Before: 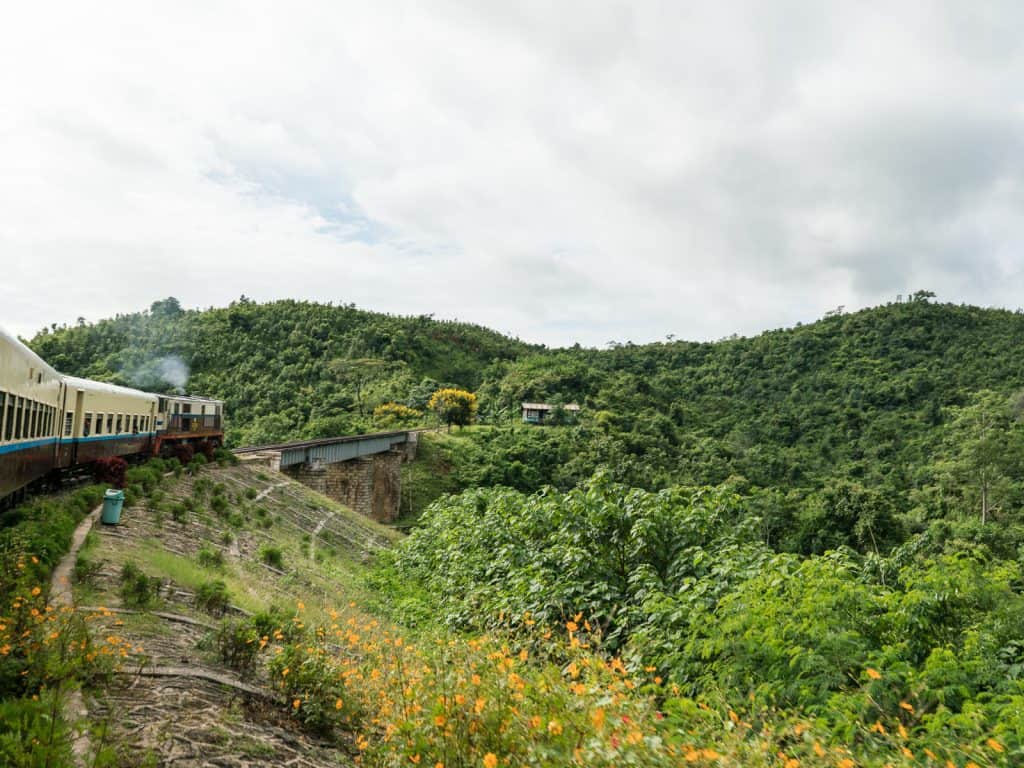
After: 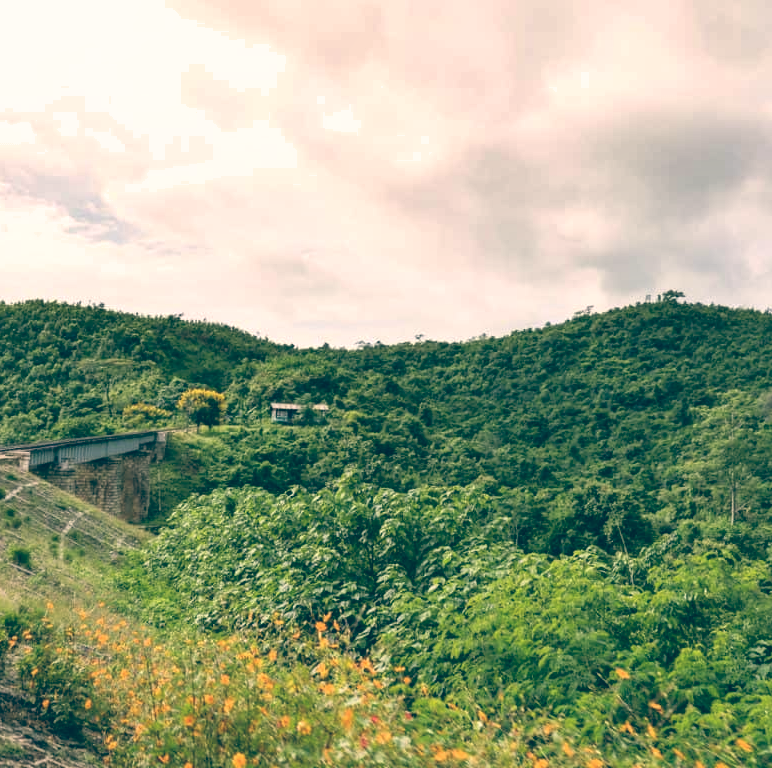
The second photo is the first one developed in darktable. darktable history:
shadows and highlights: white point adjustment 1, soften with gaussian
color balance: lift [1.006, 0.985, 1.002, 1.015], gamma [1, 0.953, 1.008, 1.047], gain [1.076, 1.13, 1.004, 0.87]
crop and rotate: left 24.6%
